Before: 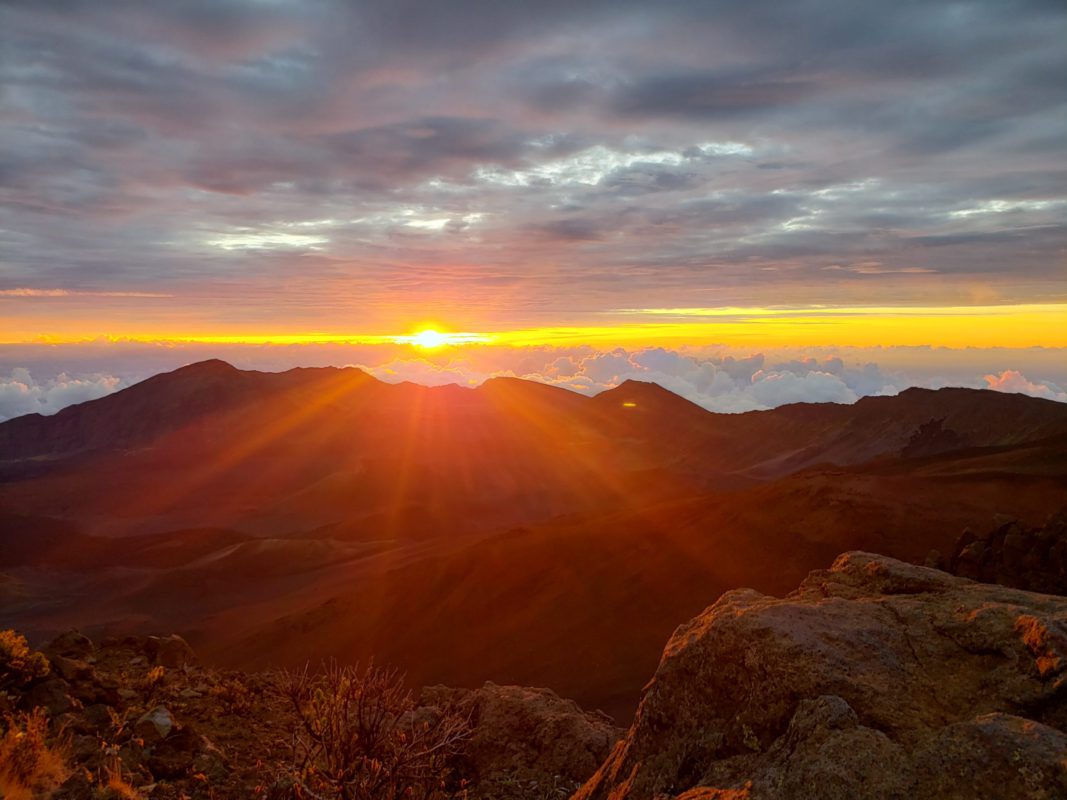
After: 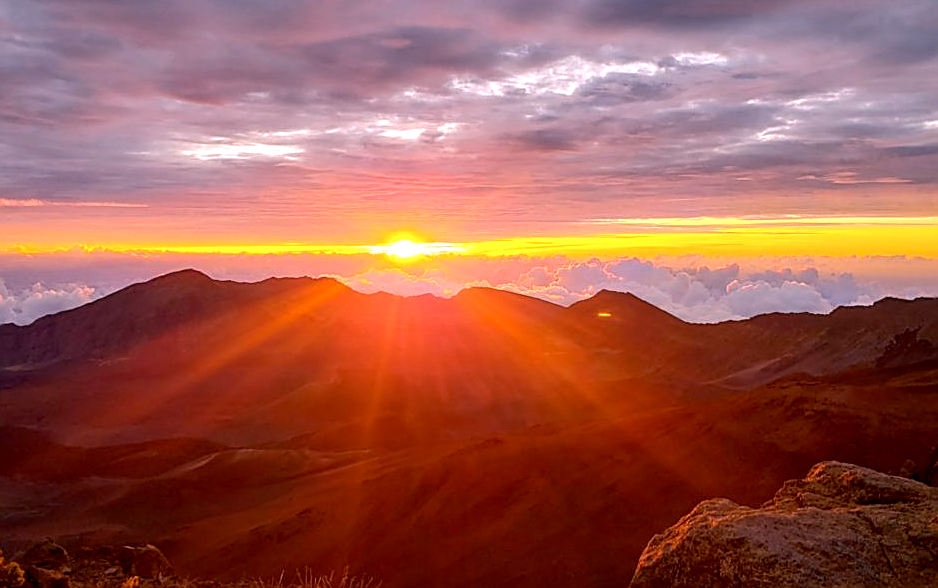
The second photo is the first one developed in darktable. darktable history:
white balance: red 1.188, blue 1.11
sharpen: amount 0.75
crop and rotate: left 2.425%, top 11.305%, right 9.6%, bottom 15.08%
tone equalizer: on, module defaults
exposure: black level correction 0.005, exposure 0.014 EV, compensate highlight preservation false
local contrast: on, module defaults
